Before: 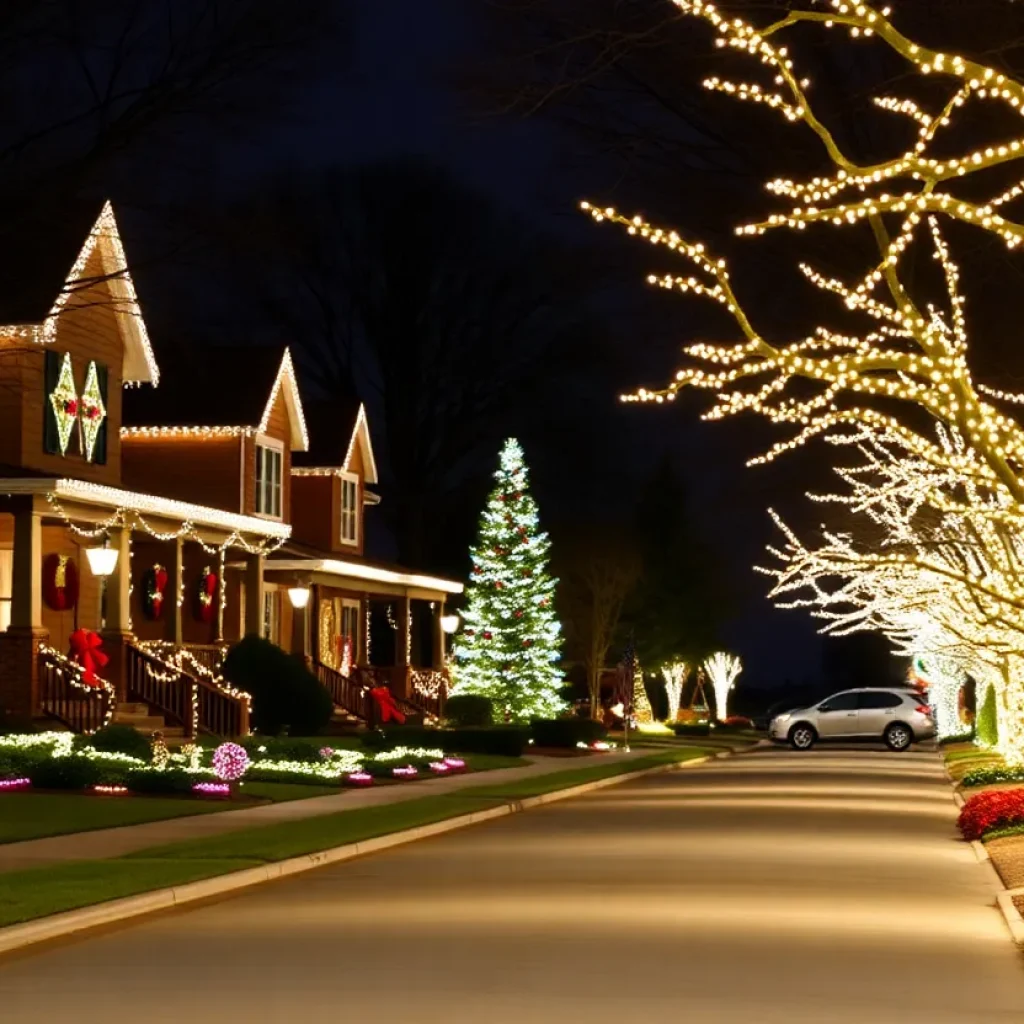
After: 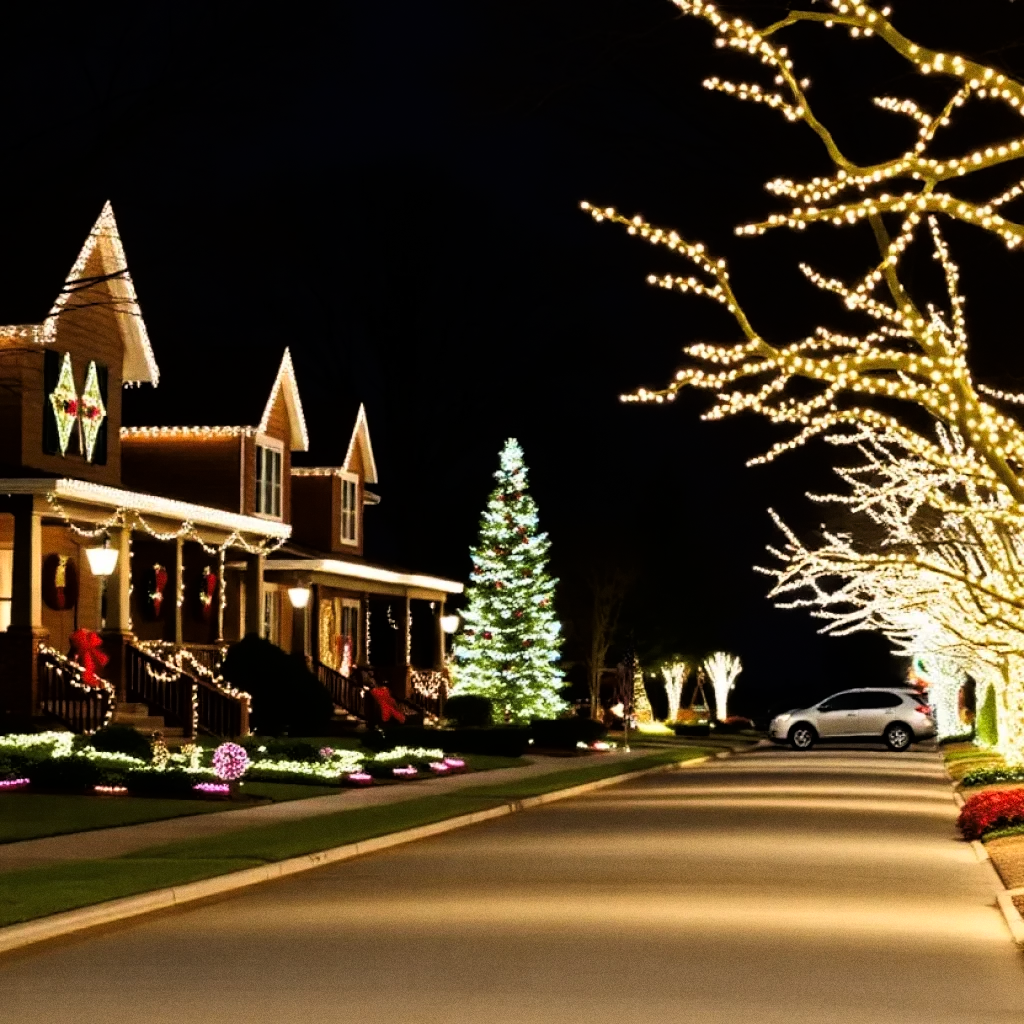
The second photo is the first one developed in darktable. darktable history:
grain: coarseness 3.21 ISO
tone curve: curves: ch0 [(0, 0) (0.118, 0.034) (0.182, 0.124) (0.265, 0.214) (0.504, 0.508) (0.783, 0.825) (1, 1)], color space Lab, linked channels, preserve colors none
